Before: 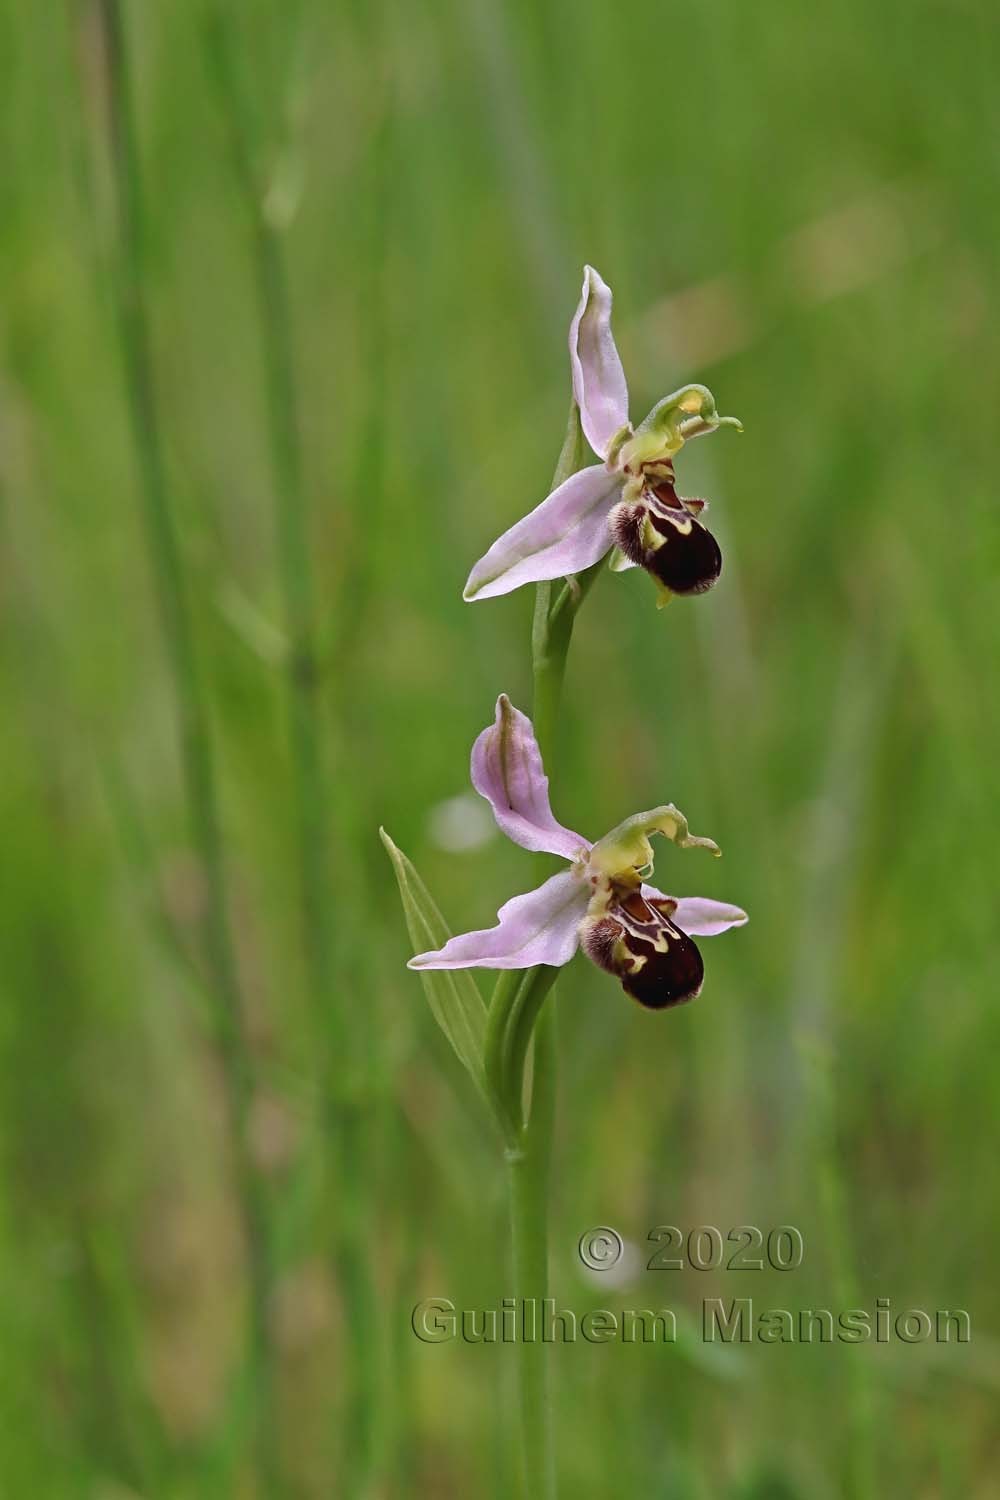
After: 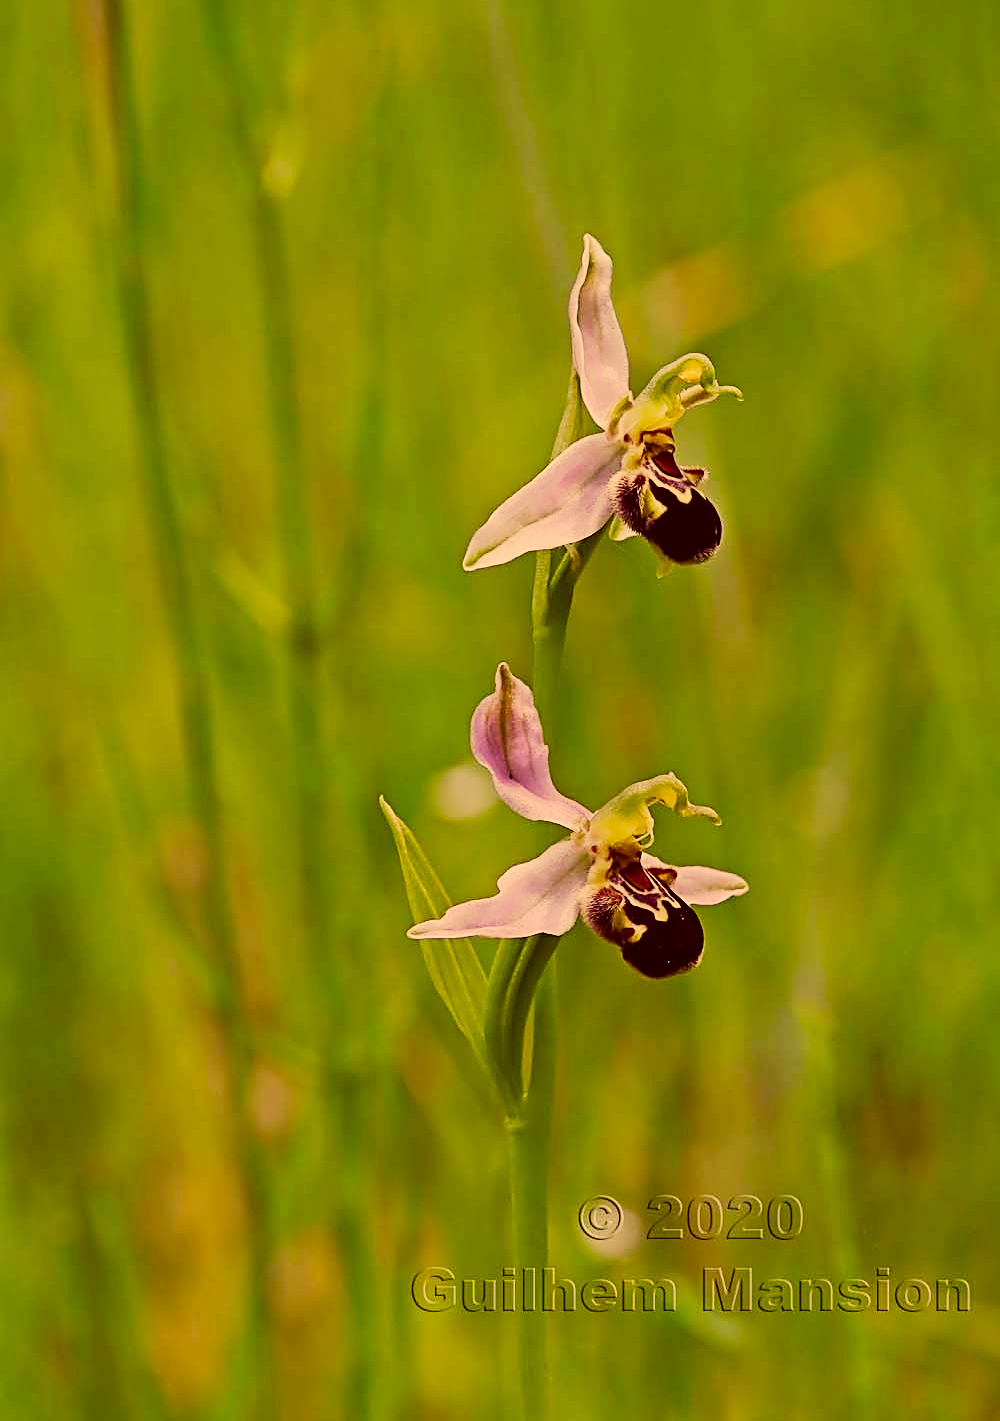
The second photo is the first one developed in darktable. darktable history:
color correction: highlights a* 9.98, highlights b* 39.33, shadows a* 14.97, shadows b* 3.09
tone curve: curves: ch0 [(0, 0.017) (0.091, 0.046) (0.298, 0.287) (0.439, 0.482) (0.64, 0.729) (0.785, 0.817) (0.995, 0.917)]; ch1 [(0, 0) (0.384, 0.365) (0.463, 0.447) (0.486, 0.474) (0.503, 0.497) (0.526, 0.52) (0.555, 0.564) (0.578, 0.595) (0.638, 0.644) (0.766, 0.773) (1, 1)]; ch2 [(0, 0) (0.374, 0.344) (0.449, 0.434) (0.501, 0.501) (0.528, 0.519) (0.569, 0.589) (0.61, 0.646) (0.666, 0.688) (1, 1)], preserve colors none
sharpen: on, module defaults
crop and rotate: top 2.069%, bottom 3.156%
